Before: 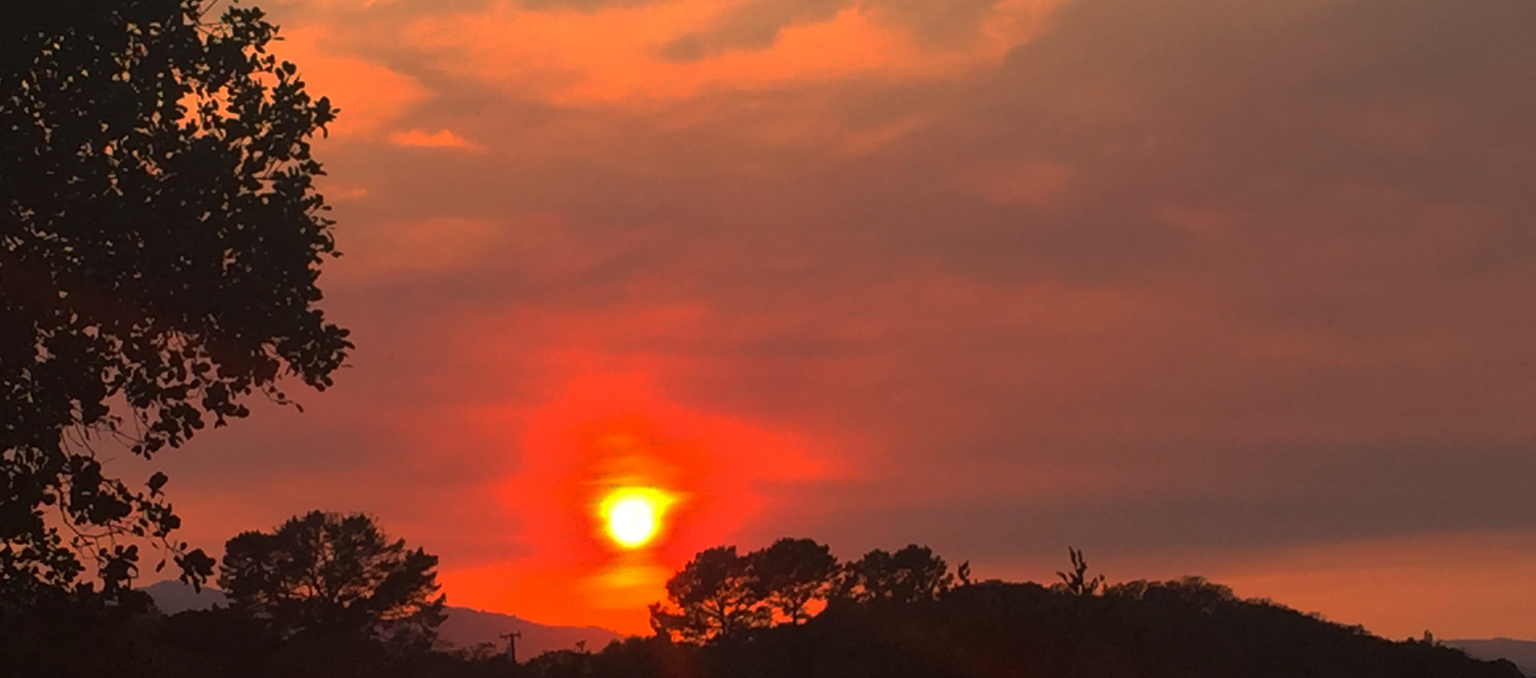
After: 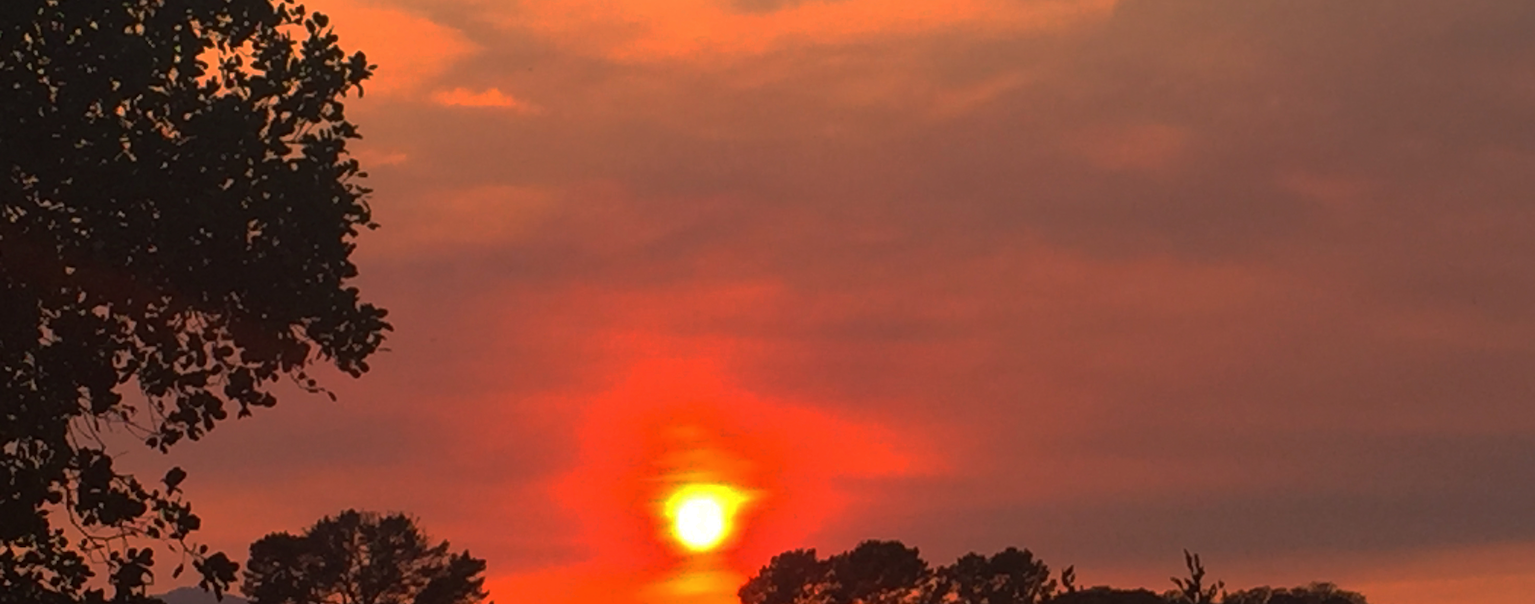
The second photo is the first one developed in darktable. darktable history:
color correction: saturation 0.98
crop: top 7.49%, right 9.717%, bottom 11.943%
